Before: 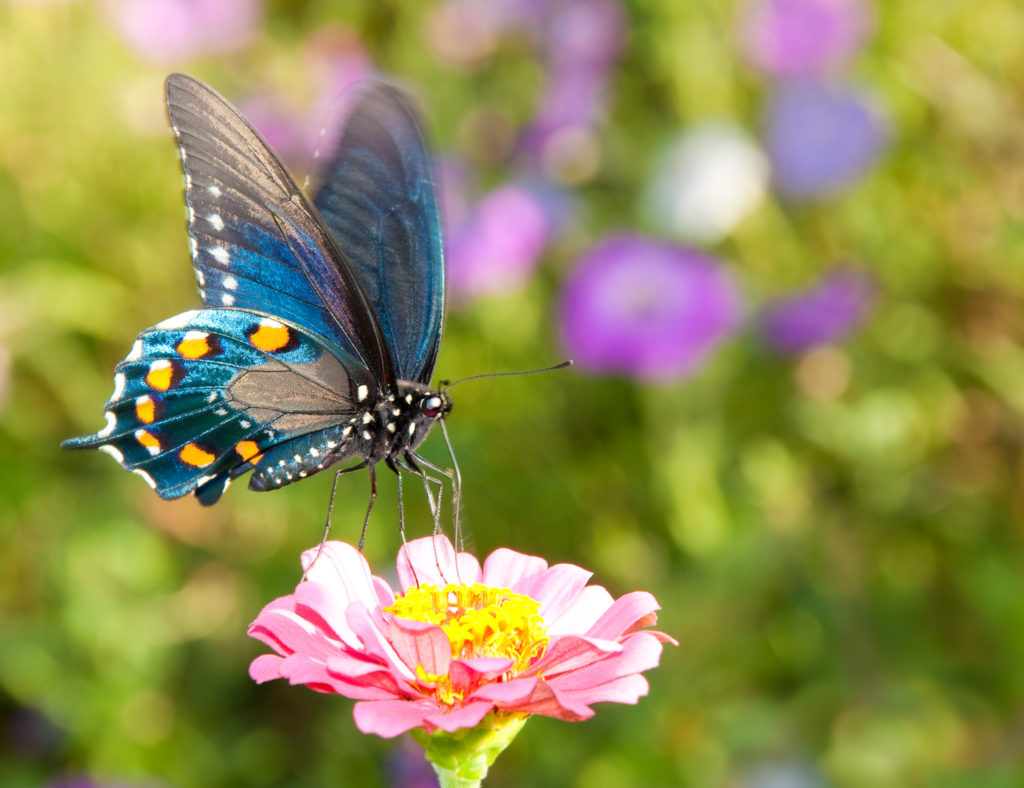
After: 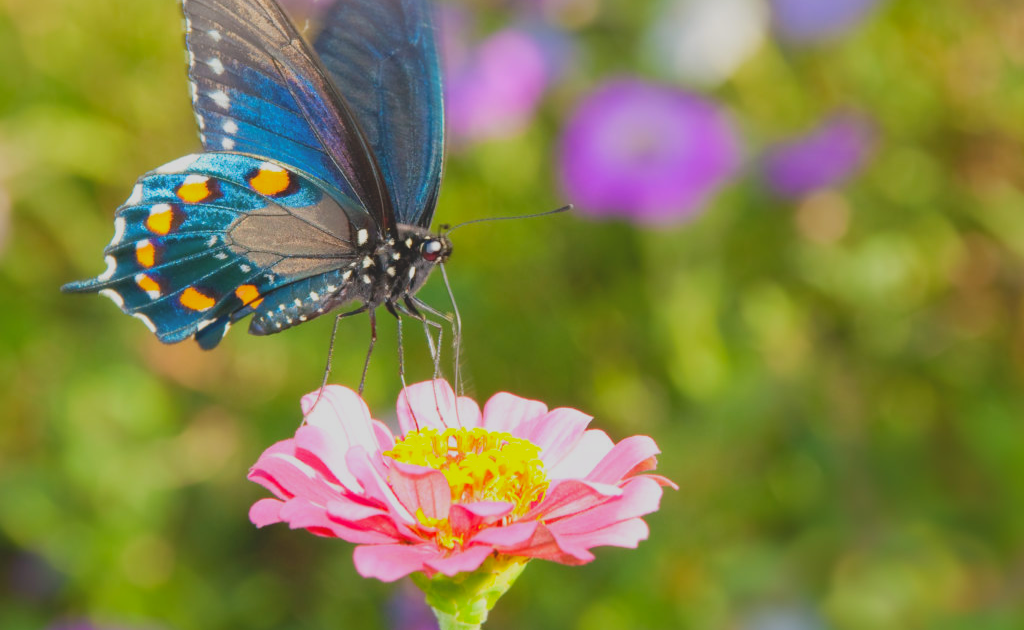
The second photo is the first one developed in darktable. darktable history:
crop and rotate: top 19.998%
contrast brightness saturation: contrast -0.28
